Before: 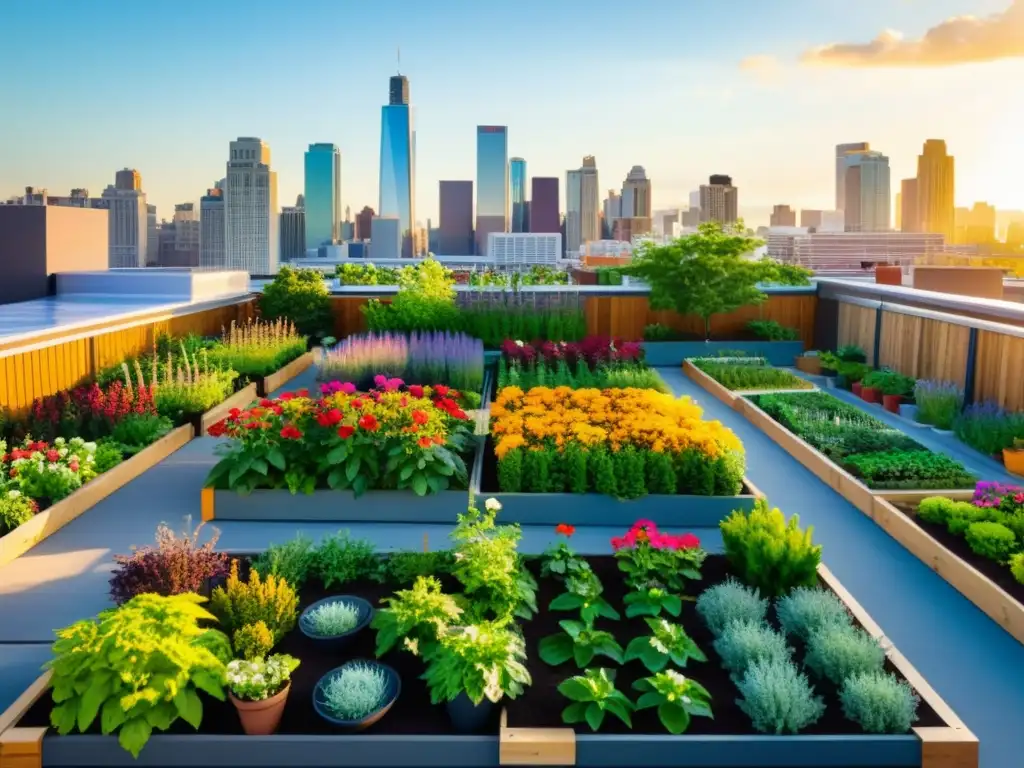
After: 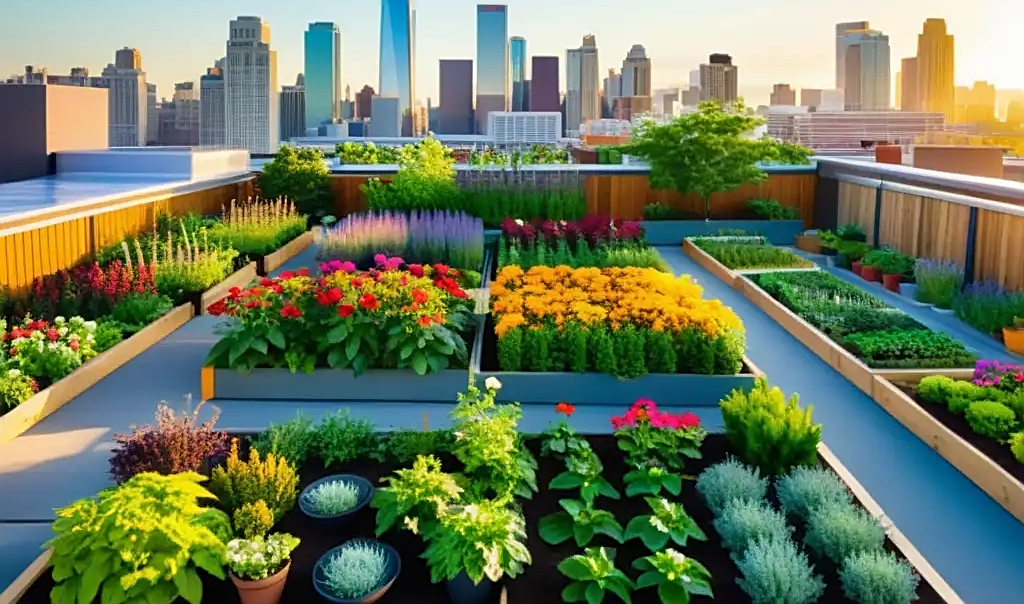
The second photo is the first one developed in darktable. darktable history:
crop and rotate: top 15.882%, bottom 5.37%
sharpen: on, module defaults
